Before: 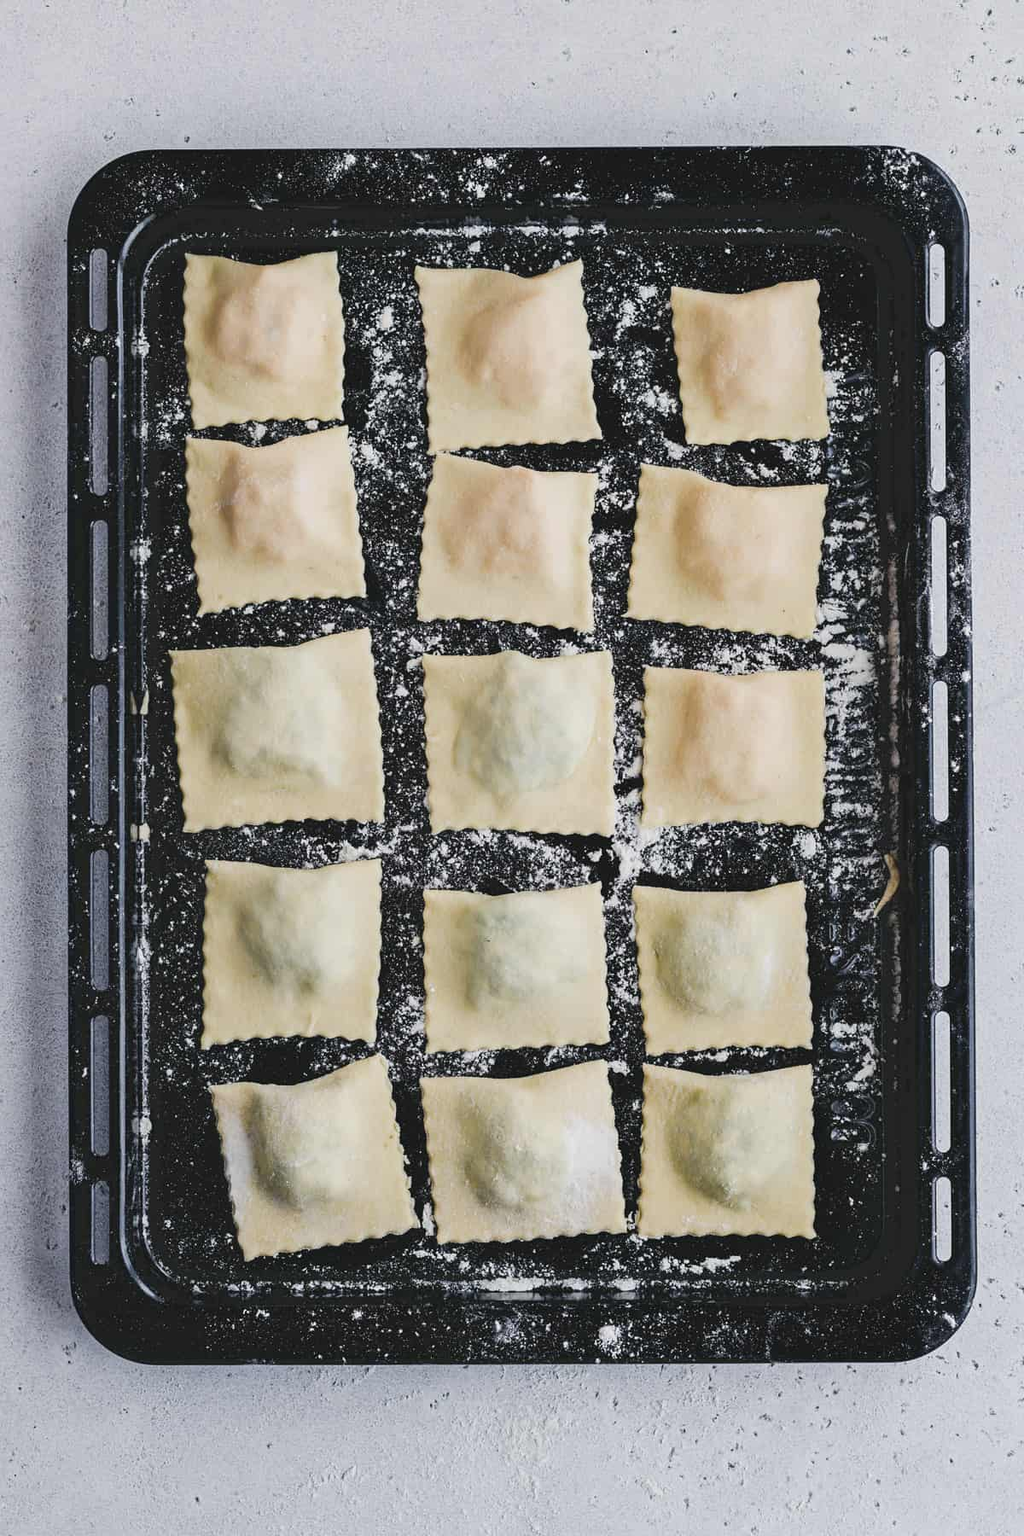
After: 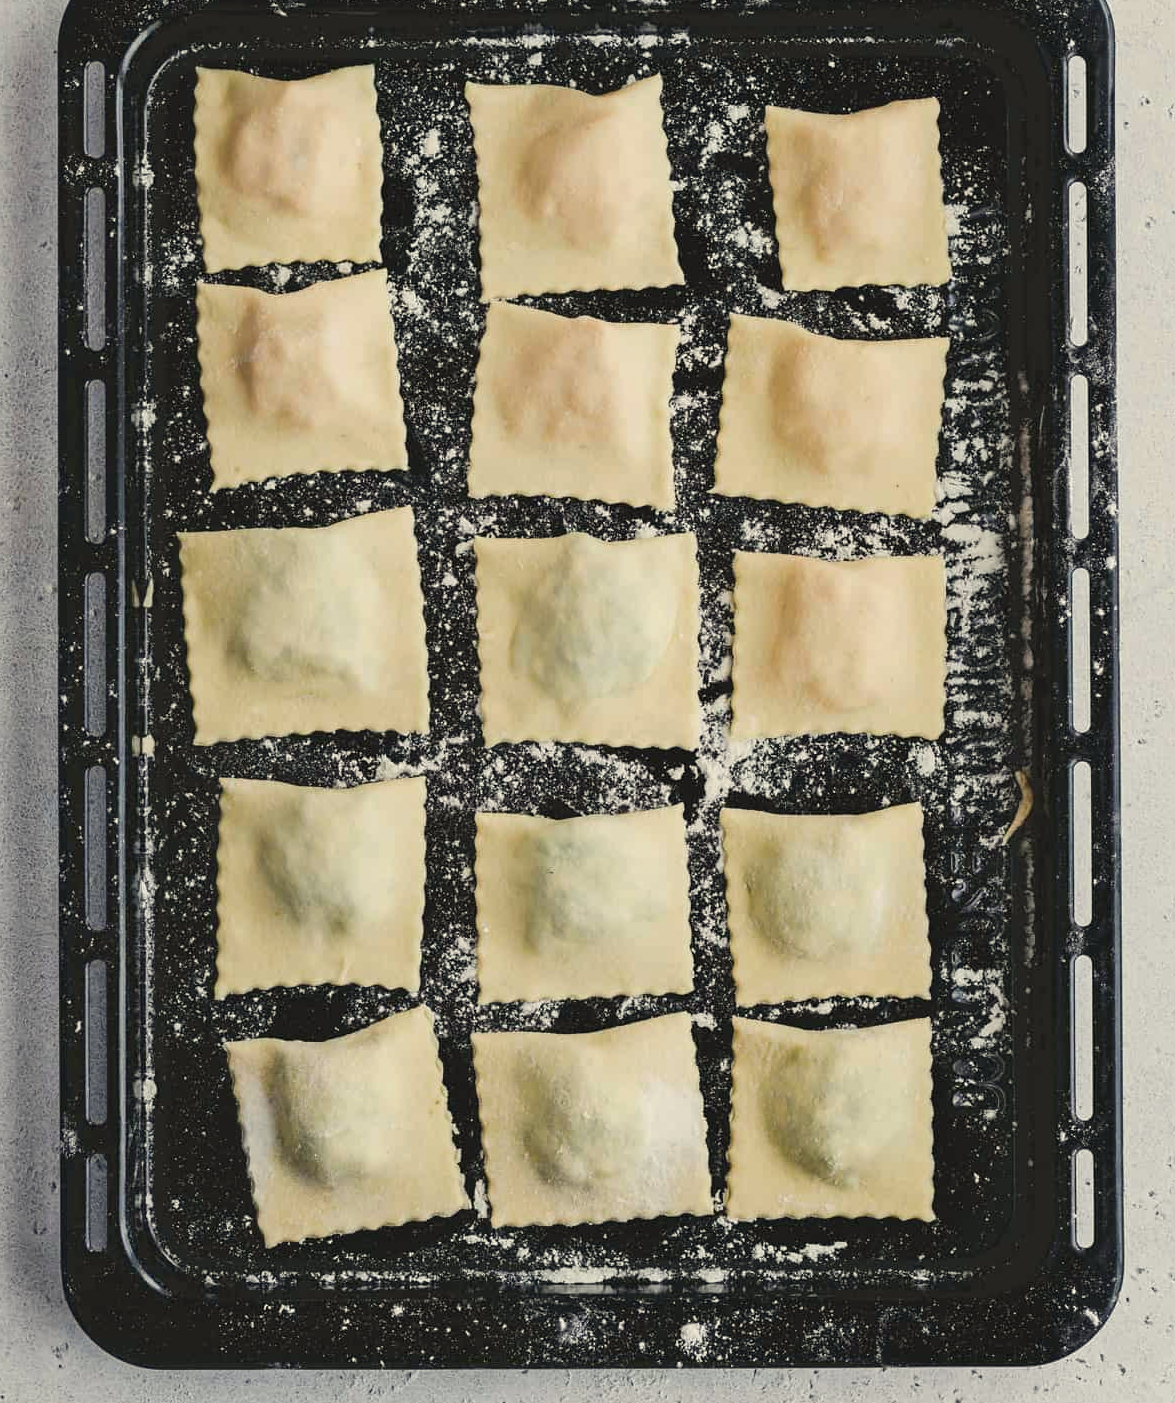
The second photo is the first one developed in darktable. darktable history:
color correction: highlights a* -2.68, highlights b* 2.57
crop and rotate: left 1.814%, top 12.818%, right 0.25%, bottom 9.225%
white balance: red 1.045, blue 0.932
